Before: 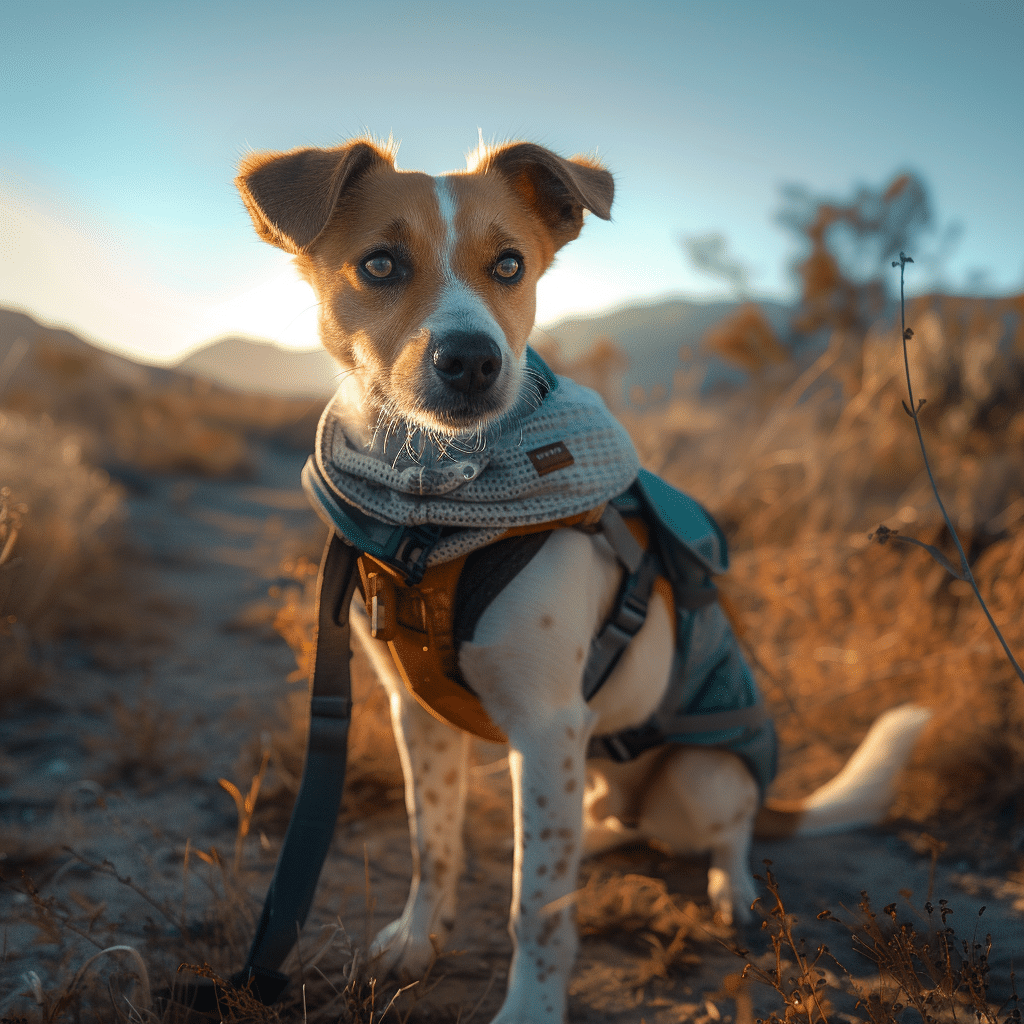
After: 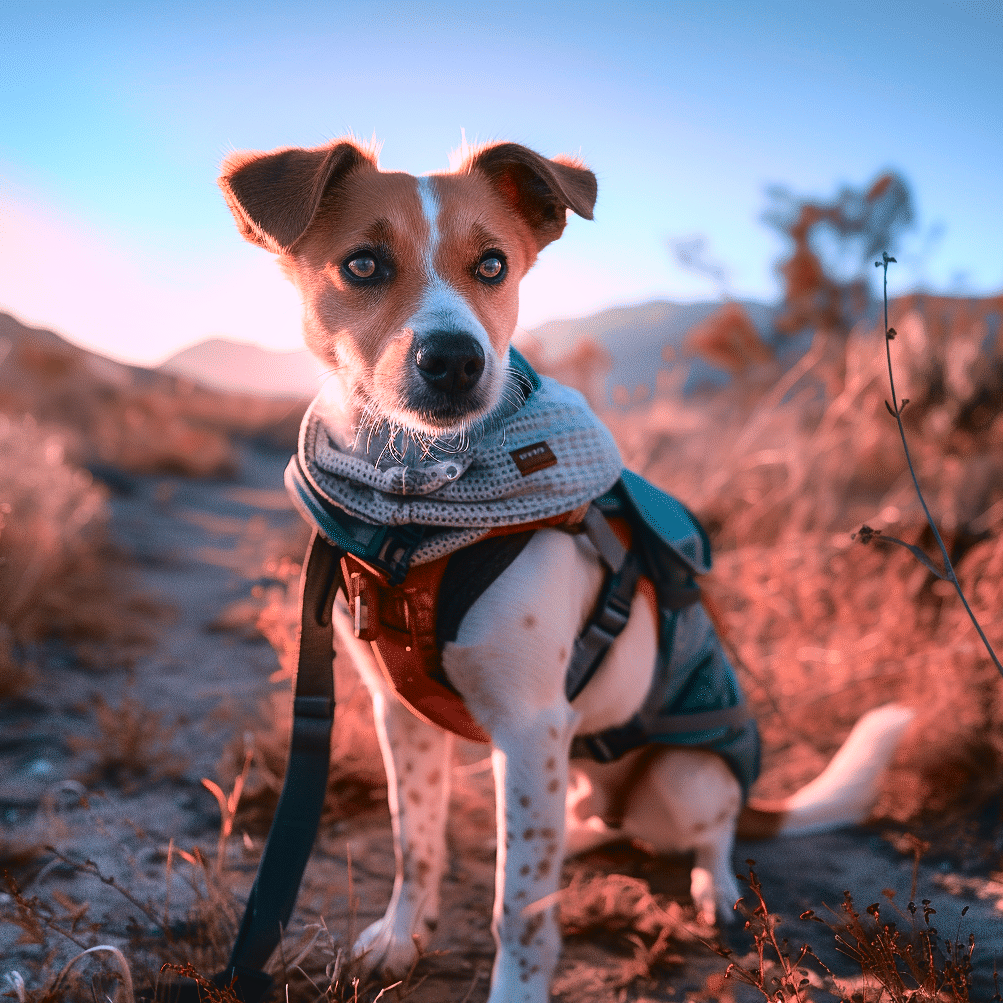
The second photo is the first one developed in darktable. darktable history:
tone curve: curves: ch0 [(0.003, 0.032) (0.037, 0.037) (0.142, 0.117) (0.279, 0.311) (0.405, 0.49) (0.526, 0.651) (0.722, 0.857) (0.875, 0.946) (1, 0.98)]; ch1 [(0, 0) (0.305, 0.325) (0.453, 0.437) (0.482, 0.474) (0.501, 0.498) (0.515, 0.523) (0.559, 0.591) (0.6, 0.643) (0.656, 0.707) (1, 1)]; ch2 [(0, 0) (0.323, 0.277) (0.424, 0.396) (0.479, 0.484) (0.499, 0.502) (0.515, 0.537) (0.573, 0.602) (0.653, 0.675) (0.75, 0.756) (1, 1)], color space Lab, independent channels, preserve colors none
shadows and highlights: soften with gaussian
crop: left 1.743%, right 0.268%, bottom 2.011%
color correction: highlights a* 15.03, highlights b* -25.07
